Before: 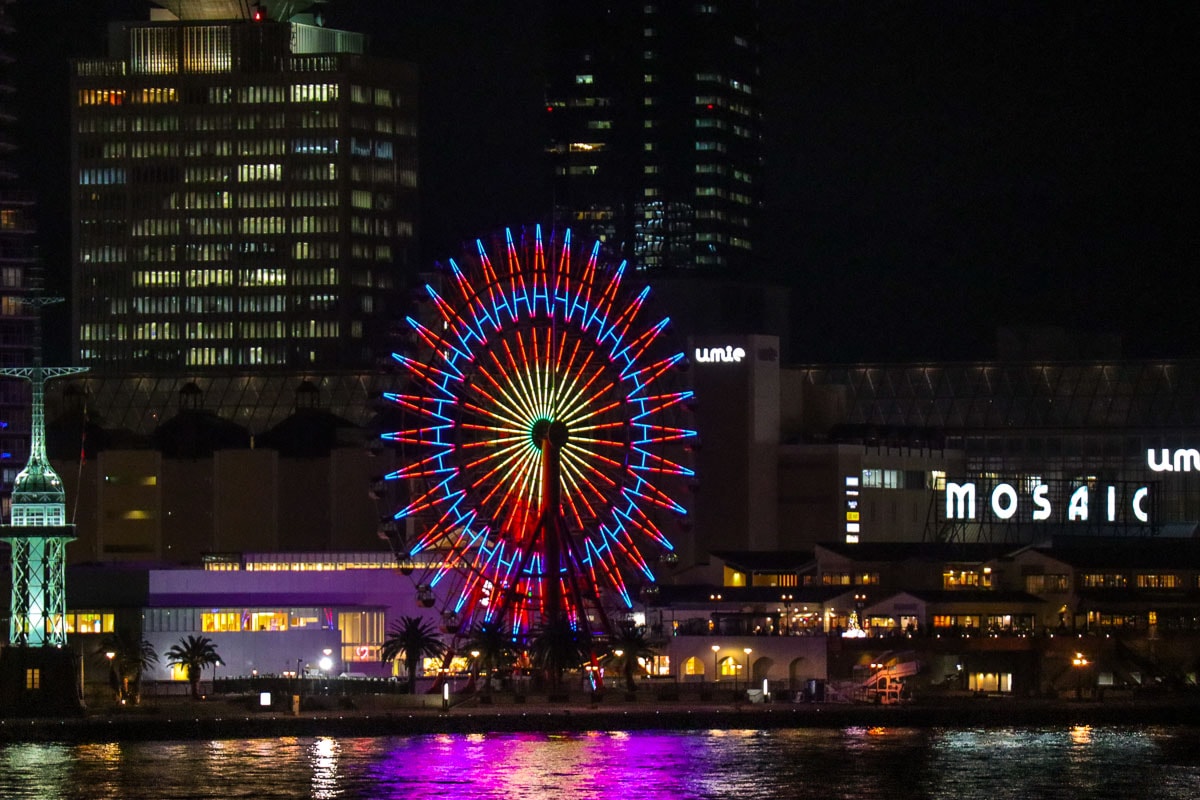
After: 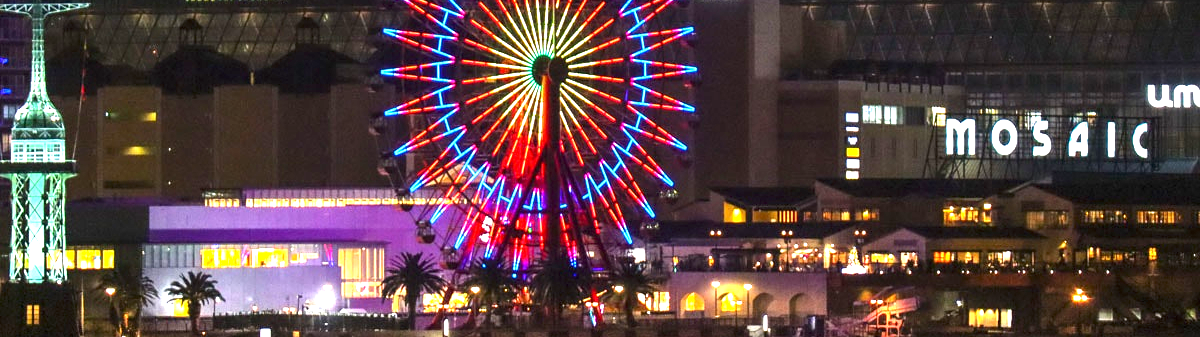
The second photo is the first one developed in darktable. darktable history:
exposure: black level correction 0, exposure 1.925 EV, compensate highlight preservation false
crop: top 45.599%, bottom 12.229%
contrast brightness saturation: contrast 0.084, saturation 0.017
